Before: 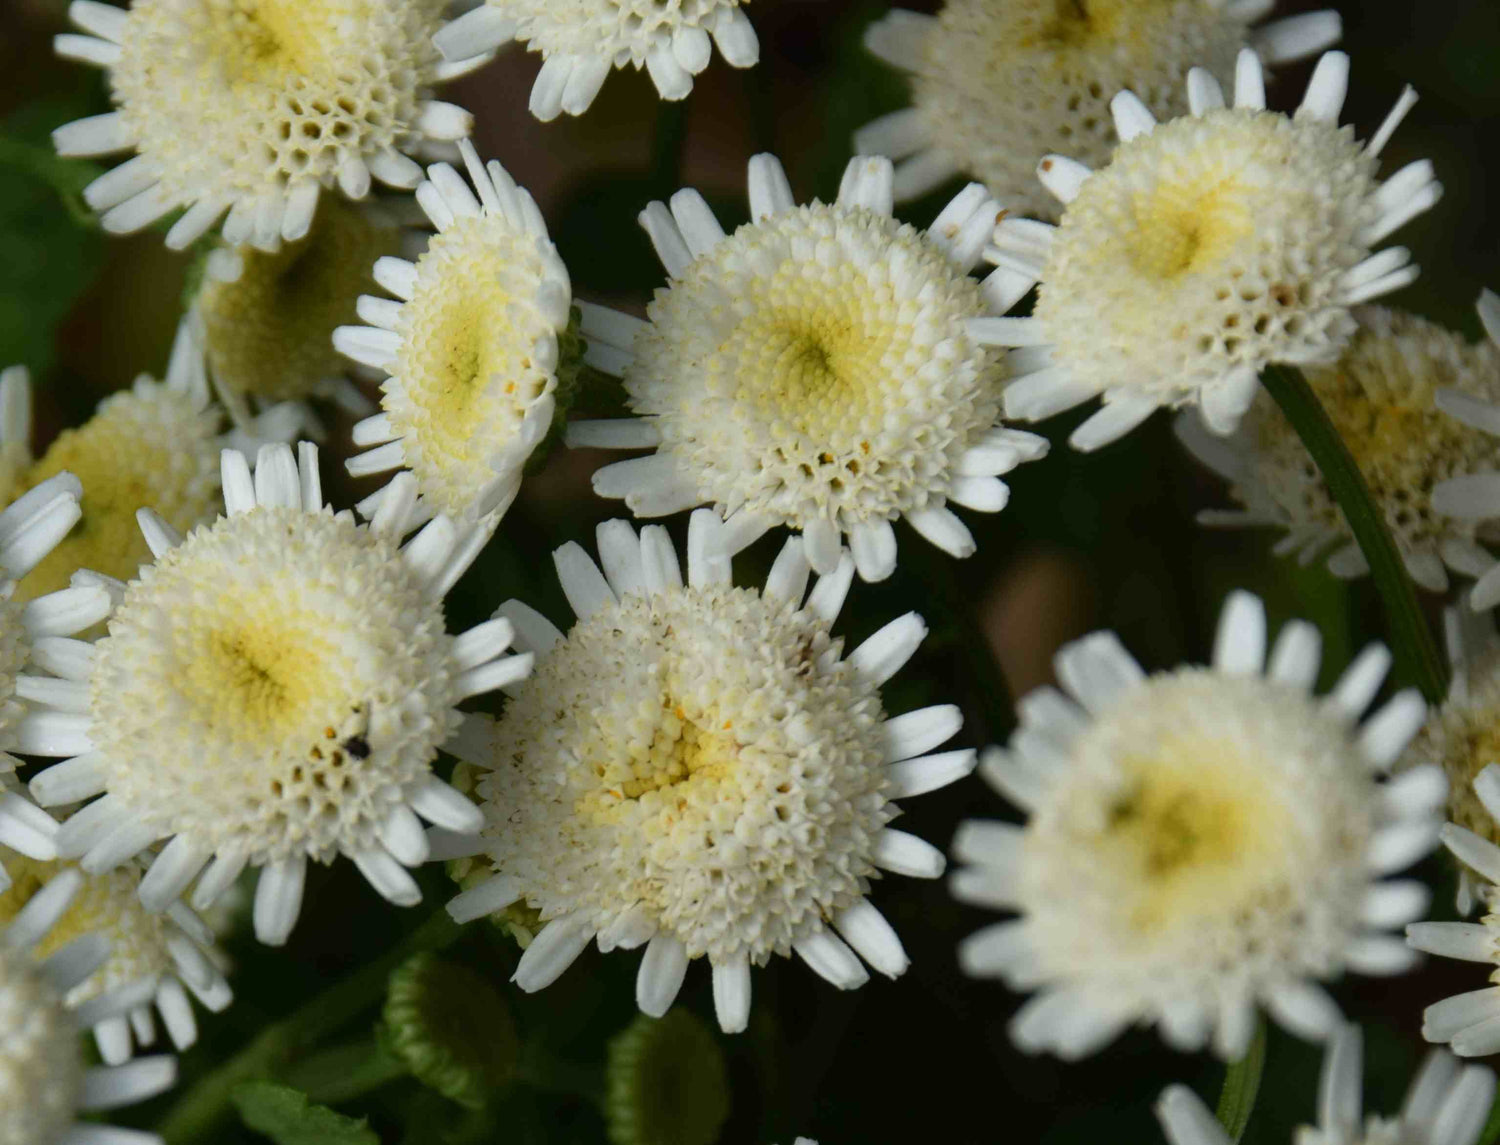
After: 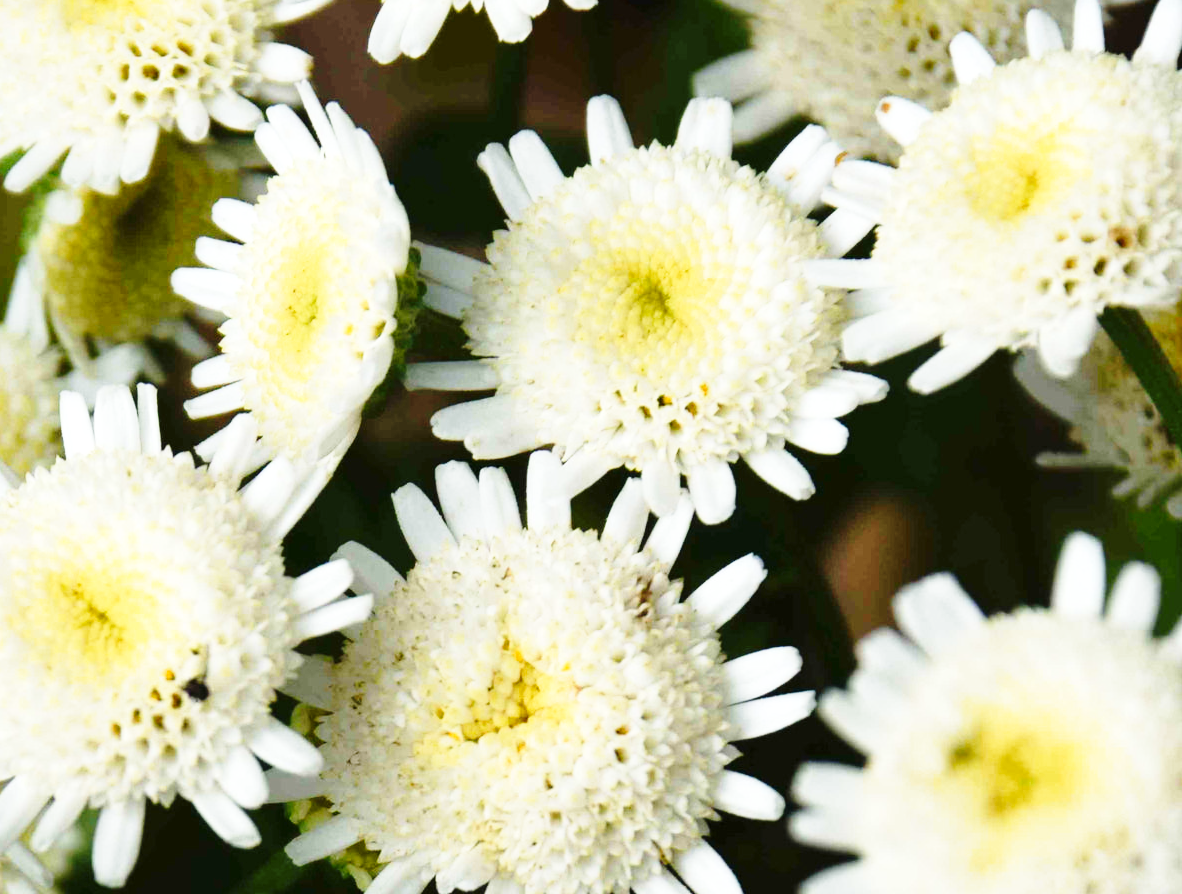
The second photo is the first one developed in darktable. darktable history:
exposure: exposure 0.6 EV, compensate highlight preservation false
crop and rotate: left 10.77%, top 5.1%, right 10.41%, bottom 16.76%
tone curve: curves: ch0 [(0, 0) (0.003, 0.003) (0.011, 0.011) (0.025, 0.026) (0.044, 0.046) (0.069, 0.071) (0.1, 0.103) (0.136, 0.14) (0.177, 0.183) (0.224, 0.231) (0.277, 0.286) (0.335, 0.346) (0.399, 0.412) (0.468, 0.483) (0.543, 0.56) (0.623, 0.643) (0.709, 0.732) (0.801, 0.826) (0.898, 0.917) (1, 1)], preserve colors none
base curve: curves: ch0 [(0, 0) (0.028, 0.03) (0.121, 0.232) (0.46, 0.748) (0.859, 0.968) (1, 1)], preserve colors none
